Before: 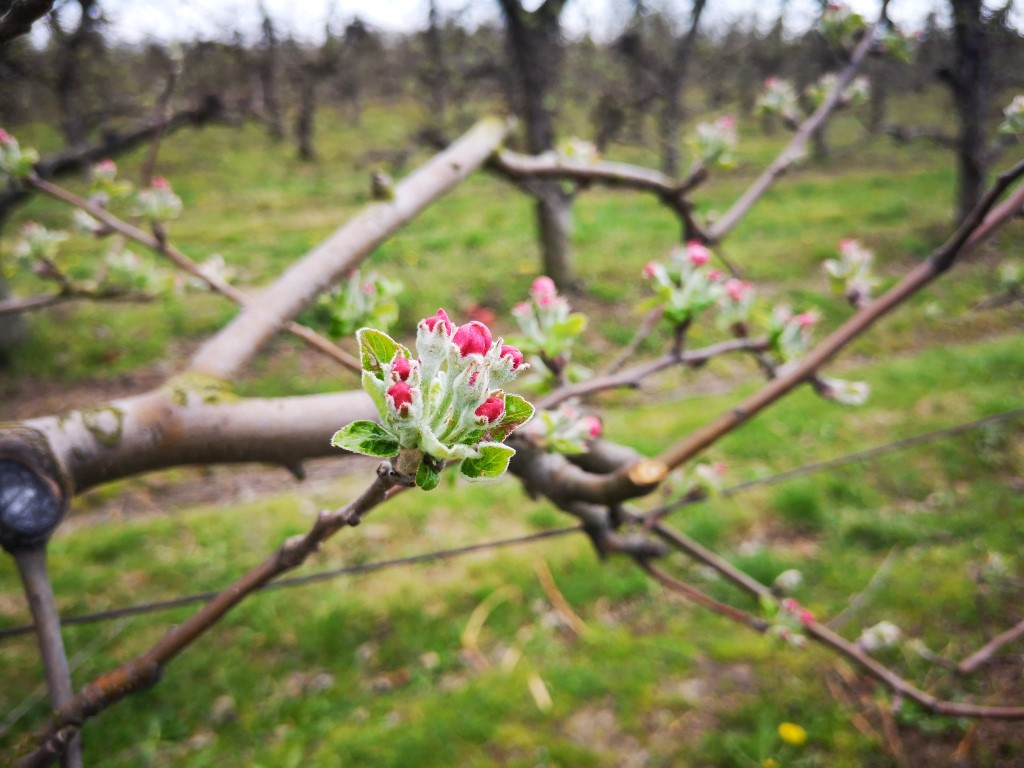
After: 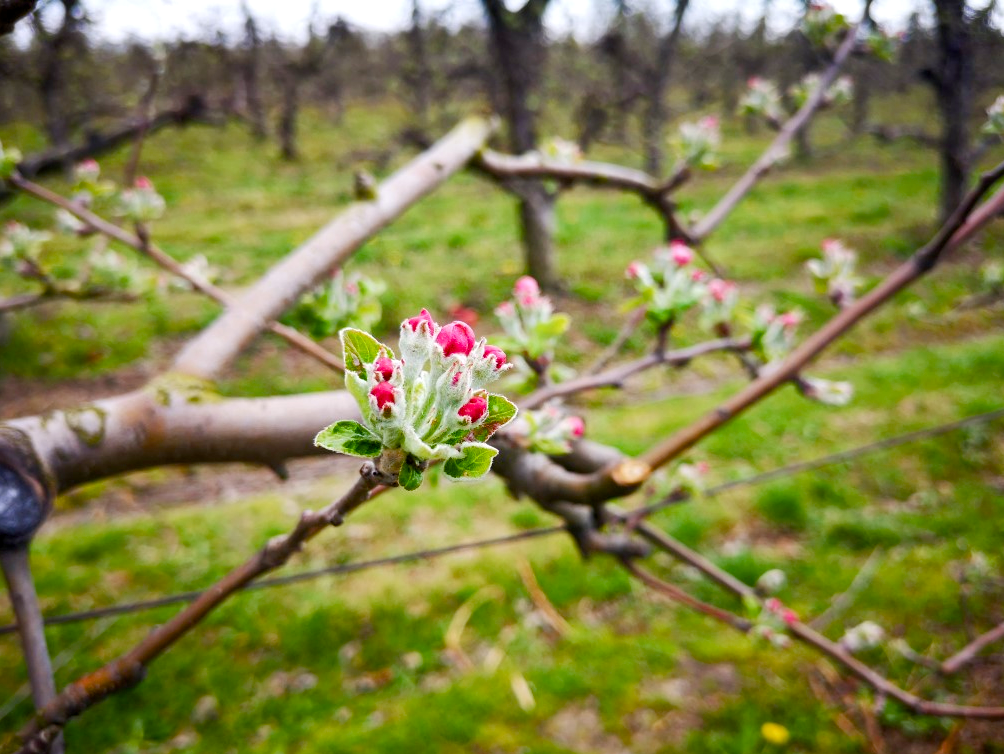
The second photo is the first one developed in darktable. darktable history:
crop: left 1.668%, right 0.278%, bottom 1.762%
exposure: black level correction 0.005, exposure 0.016 EV, compensate exposure bias true, compensate highlight preservation false
color balance rgb: perceptual saturation grading › global saturation 20%, perceptual saturation grading › highlights -25.256%, perceptual saturation grading › shadows 49.327%, contrast 5.136%
